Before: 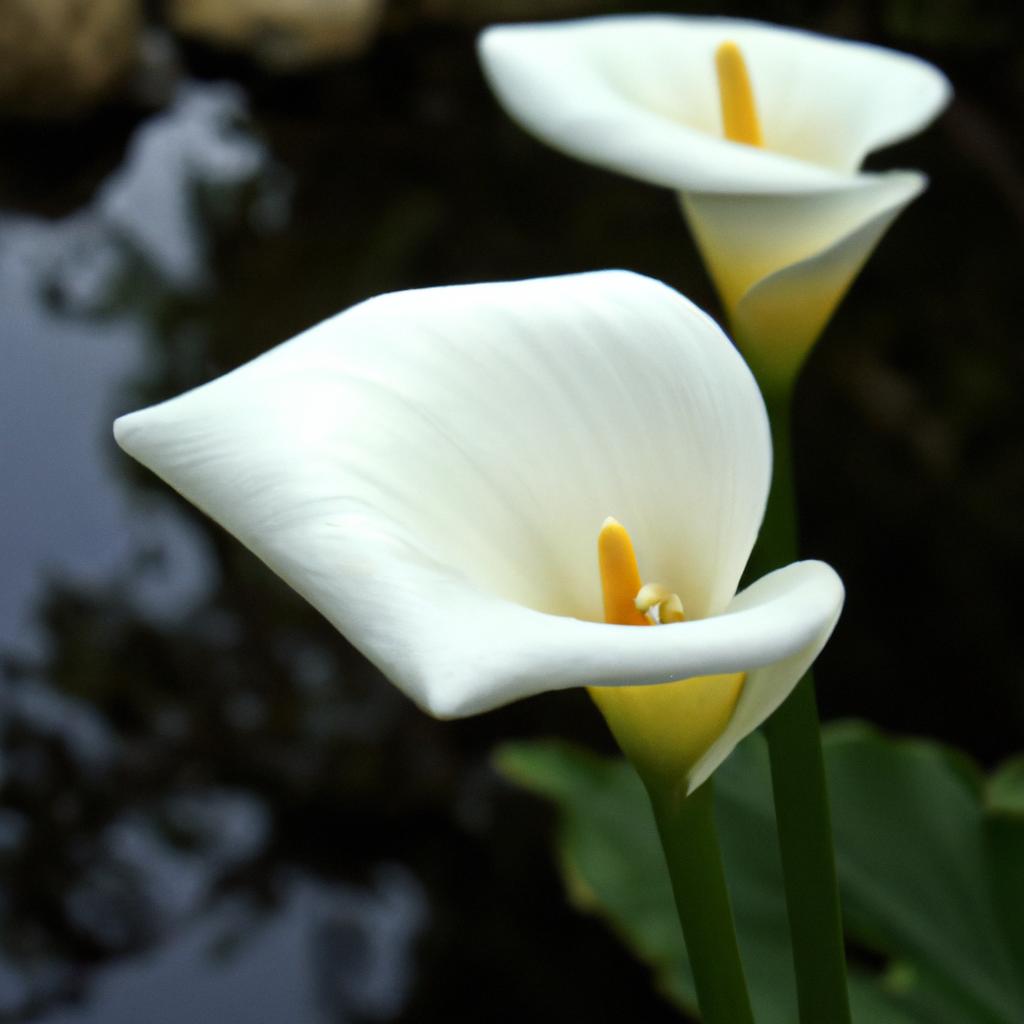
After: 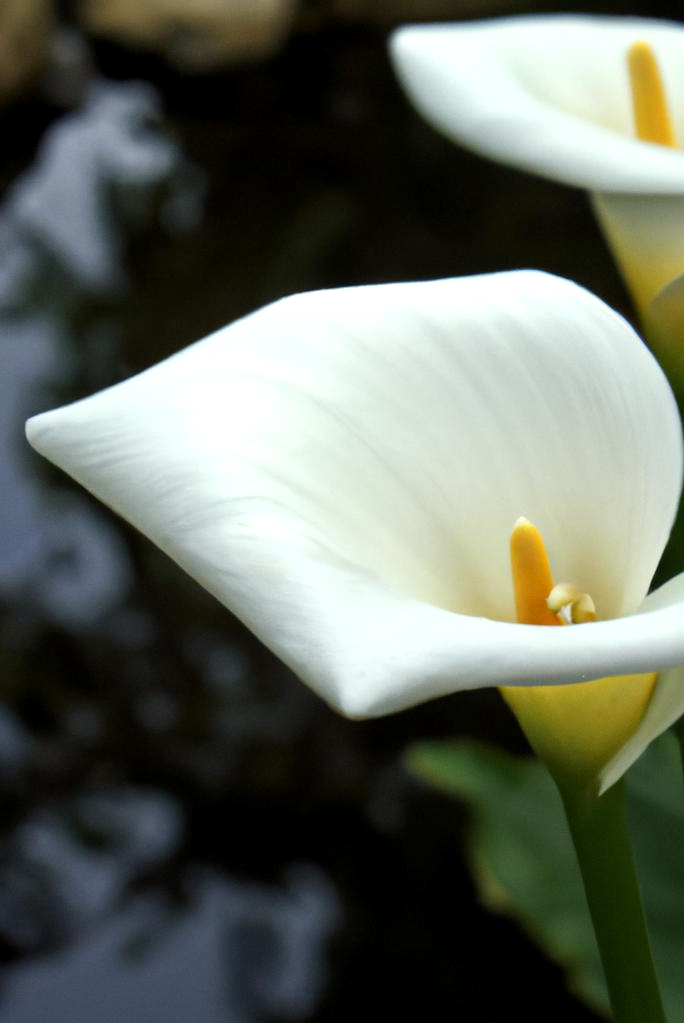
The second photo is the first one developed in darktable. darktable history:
crop and rotate: left 8.632%, right 24.544%
local contrast: highlights 104%, shadows 100%, detail 120%, midtone range 0.2
